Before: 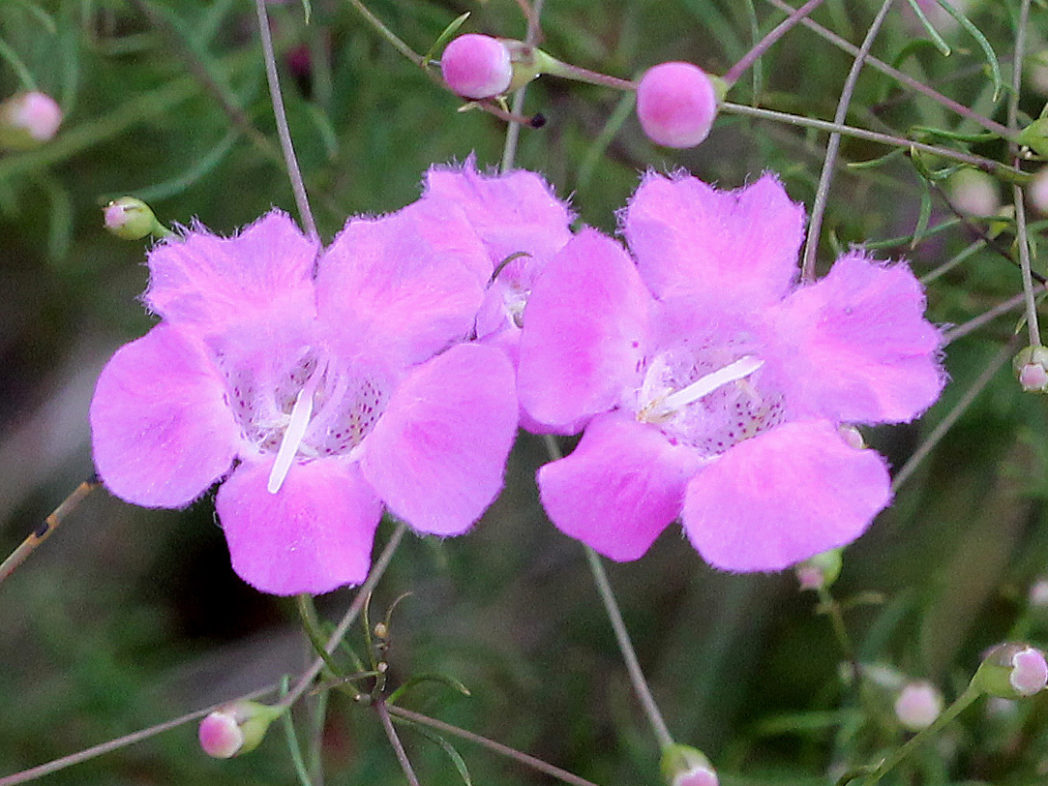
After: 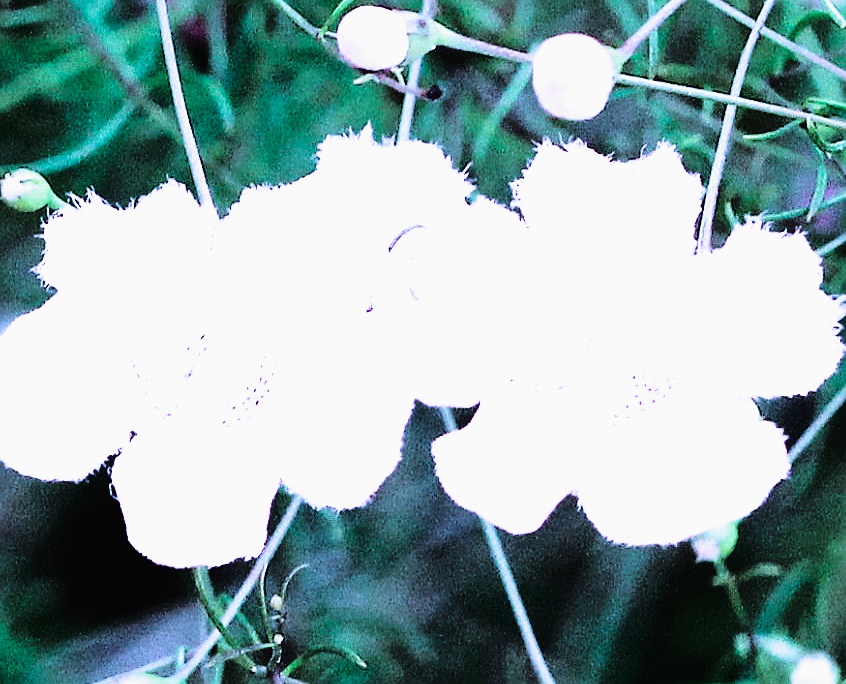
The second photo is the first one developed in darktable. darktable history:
filmic rgb: black relative exposure -5.32 EV, white relative exposure 2.85 EV, dynamic range scaling -38.16%, hardness 4, contrast 1.598, highlights saturation mix -0.917%, color science v5 (2021), contrast in shadows safe, contrast in highlights safe
crop: left 9.963%, top 3.583%, right 9.285%, bottom 9.394%
sharpen: on, module defaults
color calibration: illuminant custom, x 0.433, y 0.395, temperature 3136.42 K, clip negative RGB from gamut false
exposure: black level correction 0, exposure 0.697 EV, compensate highlight preservation false
tone curve: curves: ch0 [(0, 0.014) (0.17, 0.099) (0.392, 0.438) (0.725, 0.828) (0.872, 0.918) (1, 0.981)]; ch1 [(0, 0) (0.402, 0.36) (0.489, 0.491) (0.5, 0.503) (0.515, 0.52) (0.545, 0.572) (0.615, 0.662) (0.701, 0.725) (1, 1)]; ch2 [(0, 0) (0.42, 0.458) (0.485, 0.499) (0.503, 0.503) (0.531, 0.542) (0.561, 0.594) (0.644, 0.694) (0.717, 0.753) (1, 0.991)], color space Lab, linked channels, preserve colors none
